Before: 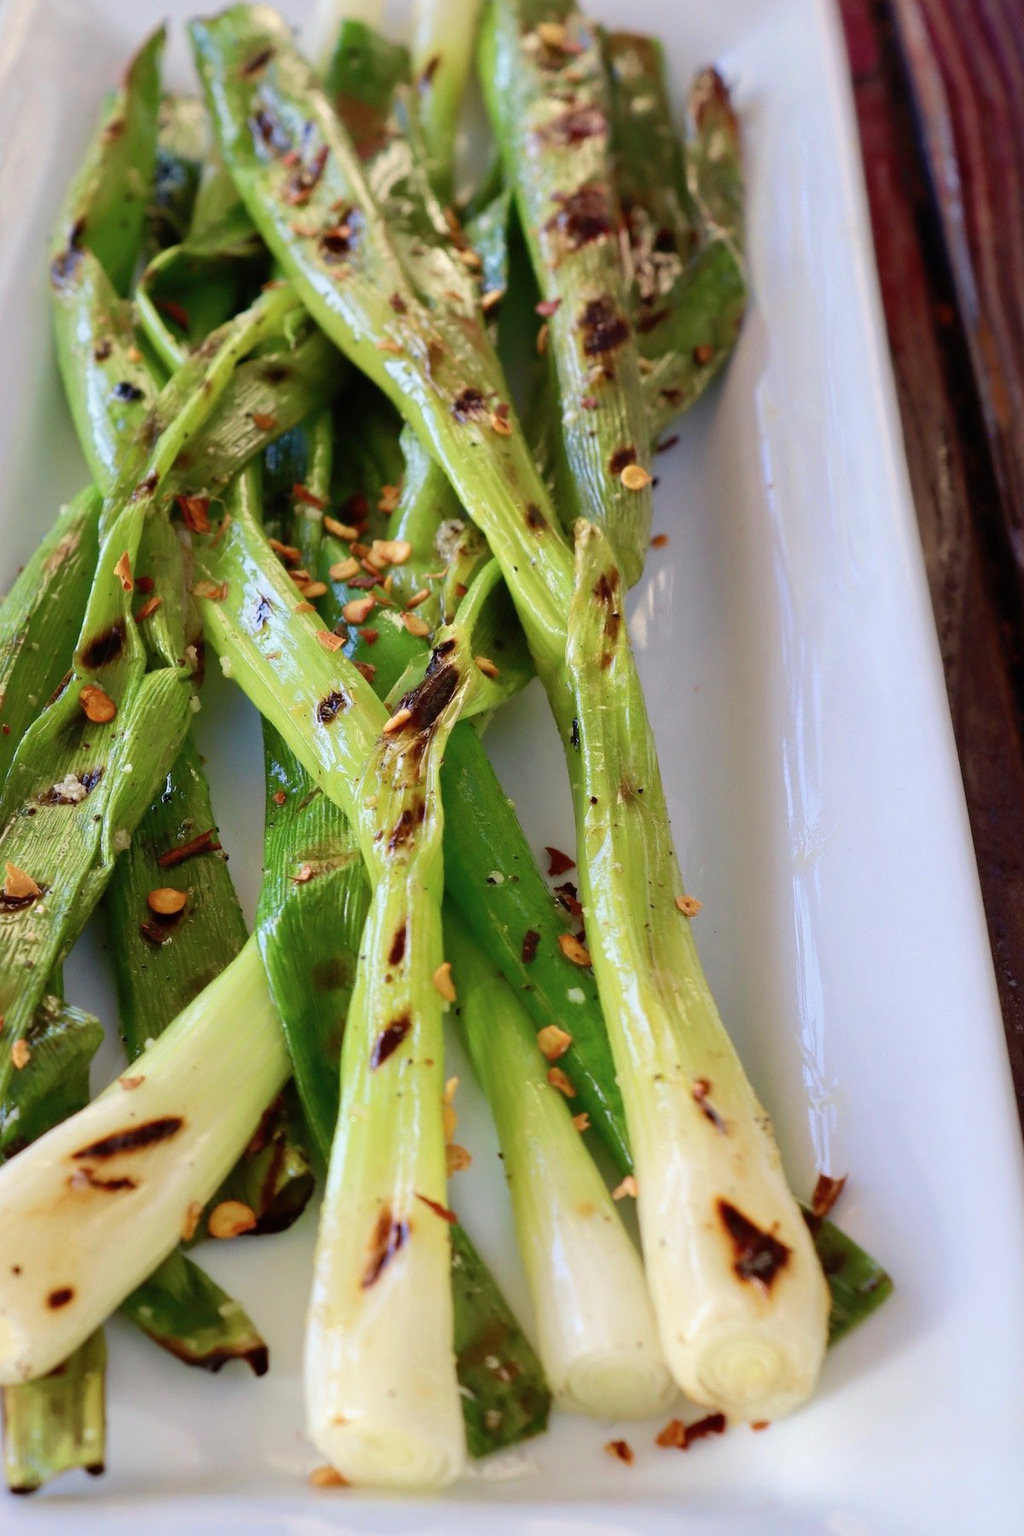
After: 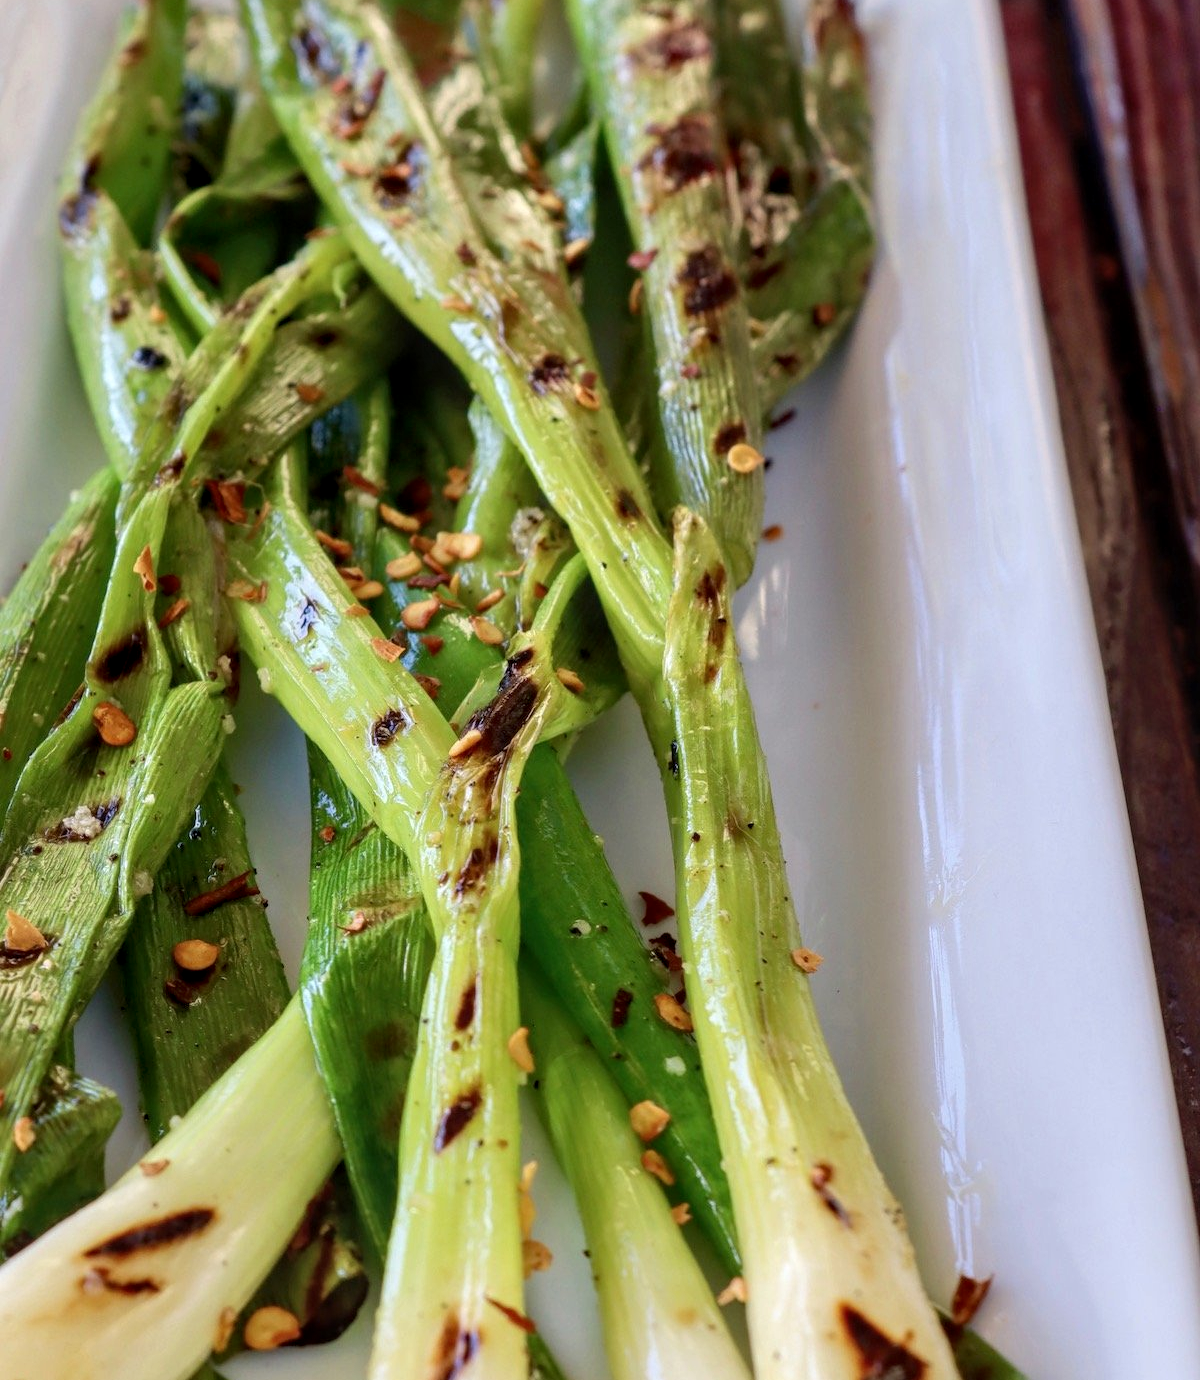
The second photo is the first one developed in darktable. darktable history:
crop: top 5.667%, bottom 17.637%
local contrast: detail 130%
